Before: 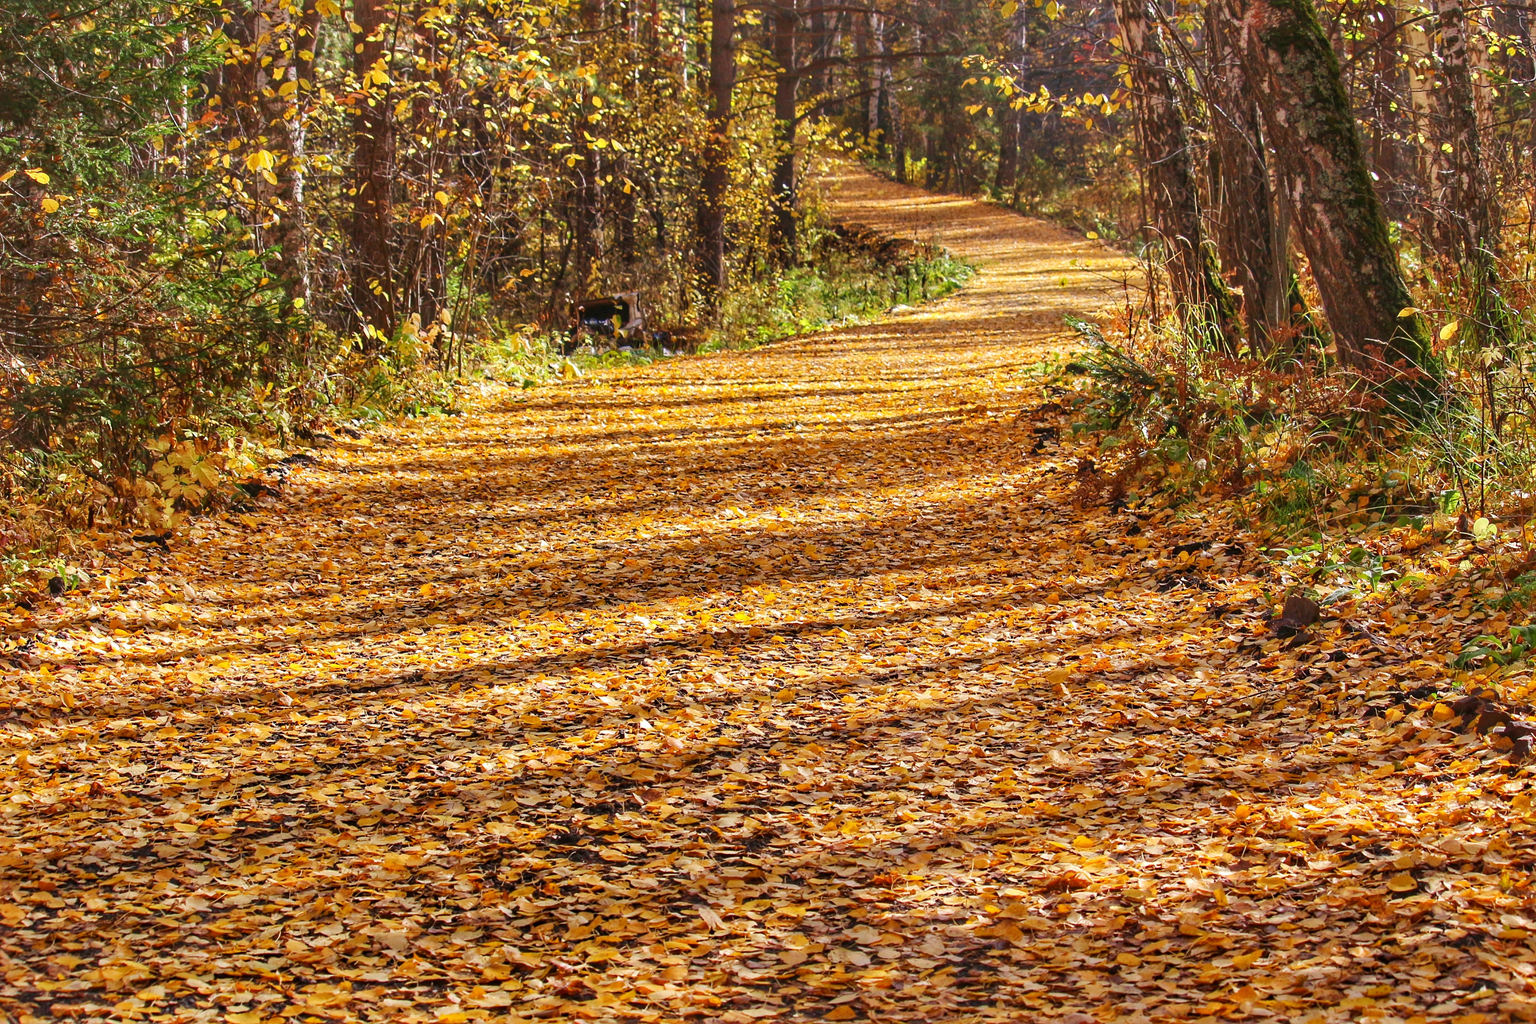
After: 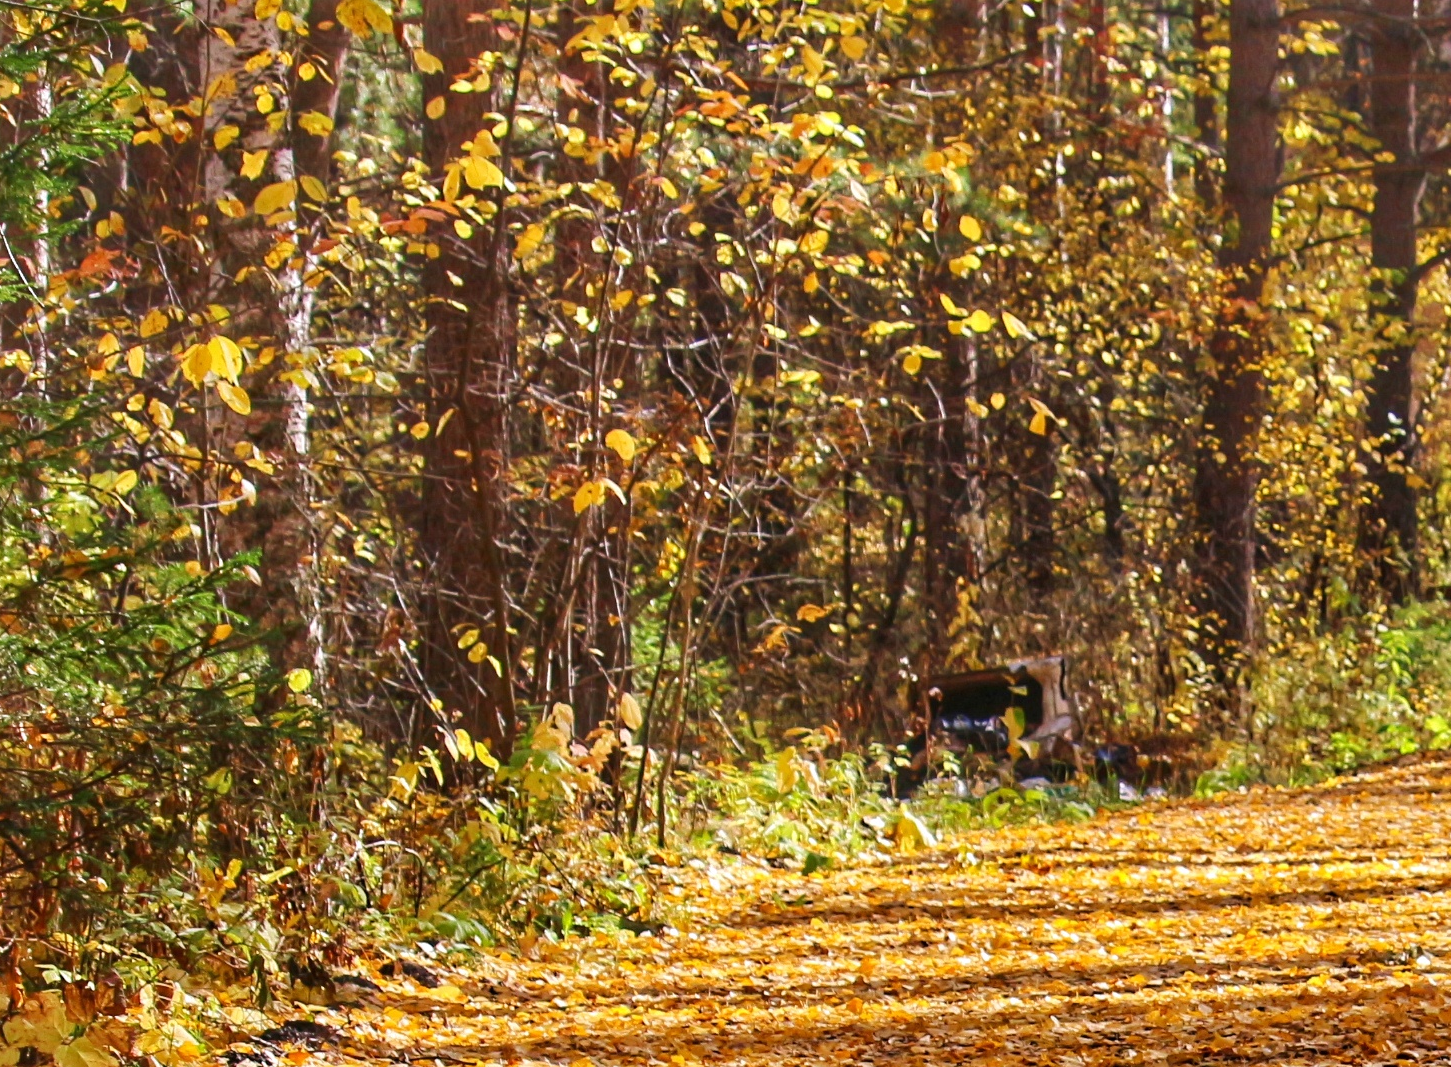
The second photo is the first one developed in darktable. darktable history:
white balance: red 1.004, blue 1.024
crop and rotate: left 10.817%, top 0.062%, right 47.194%, bottom 53.626%
